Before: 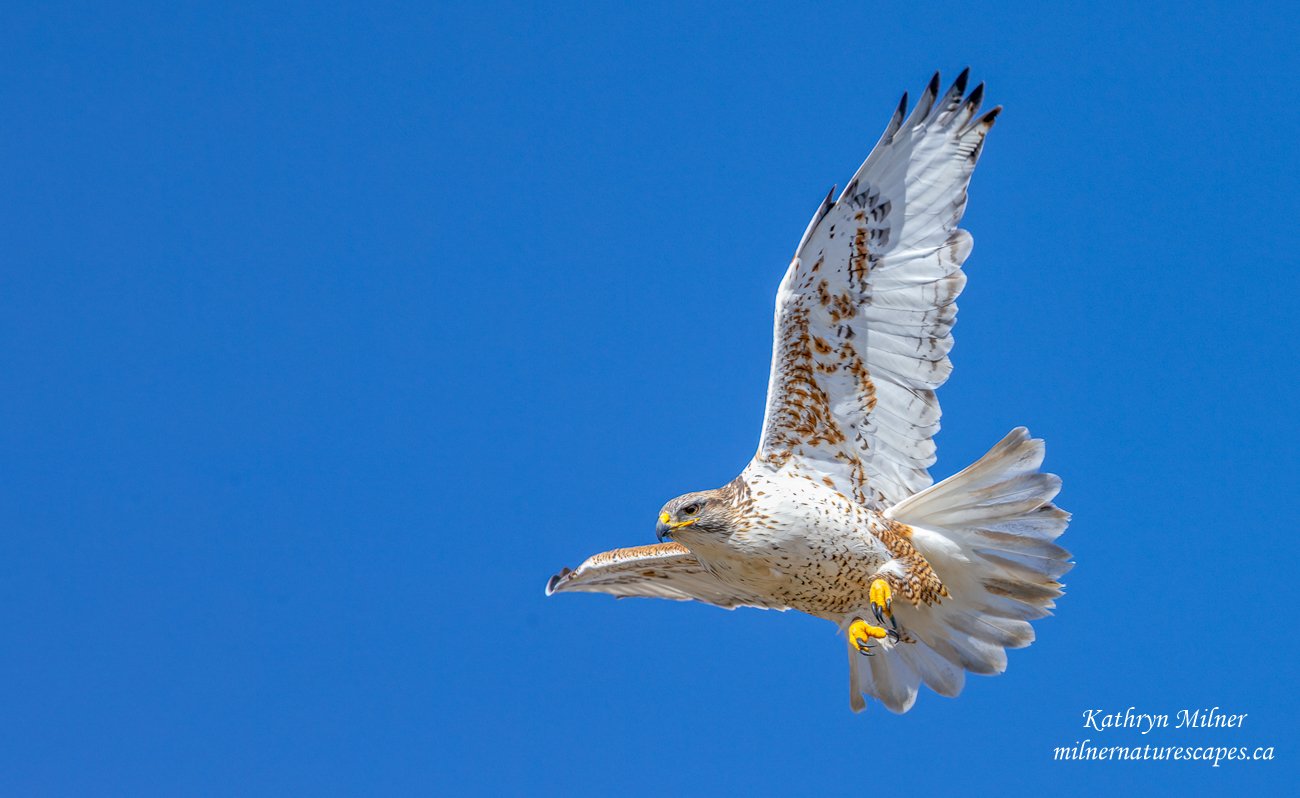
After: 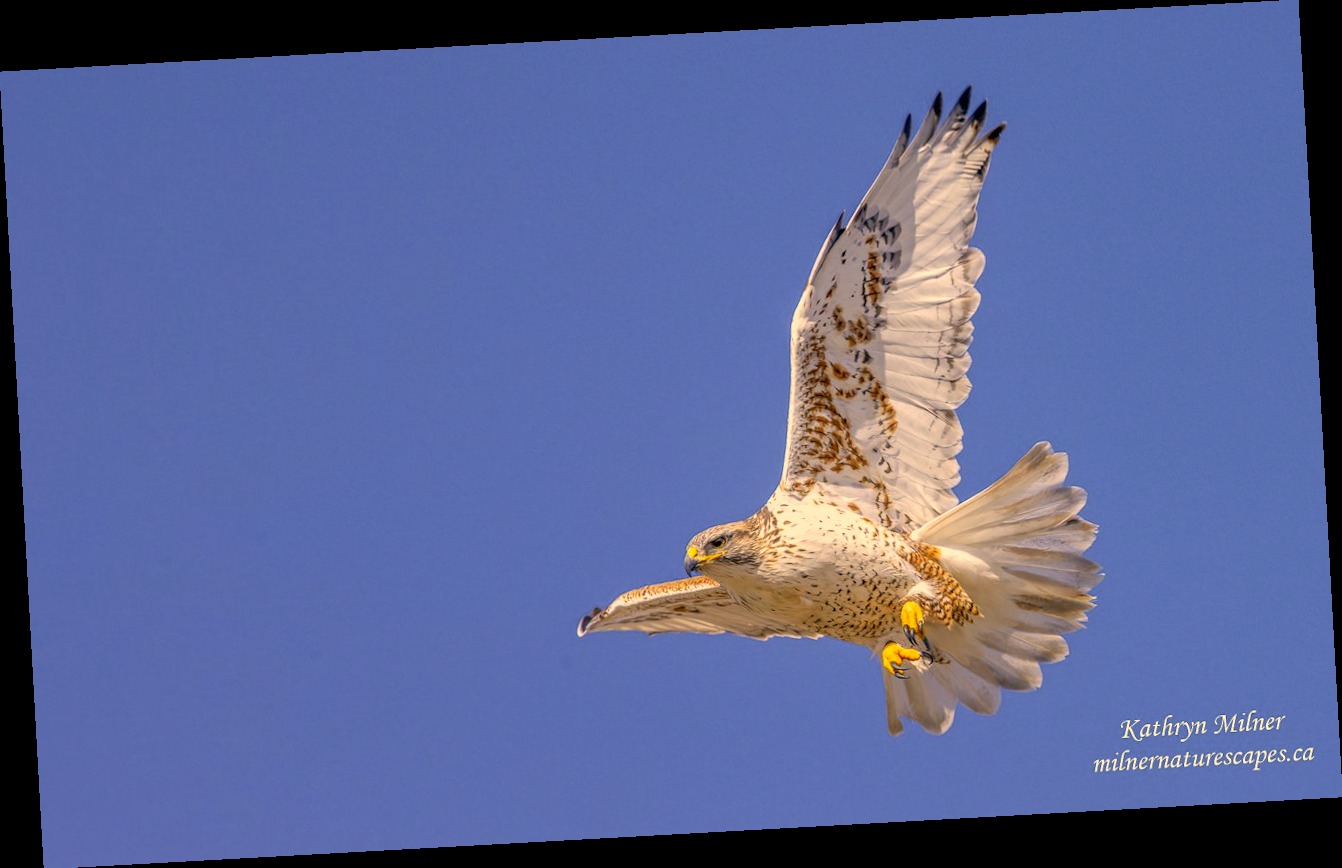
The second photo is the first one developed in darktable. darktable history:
color correction: highlights a* 15, highlights b* 31.55
rotate and perspective: rotation -3.18°, automatic cropping off
